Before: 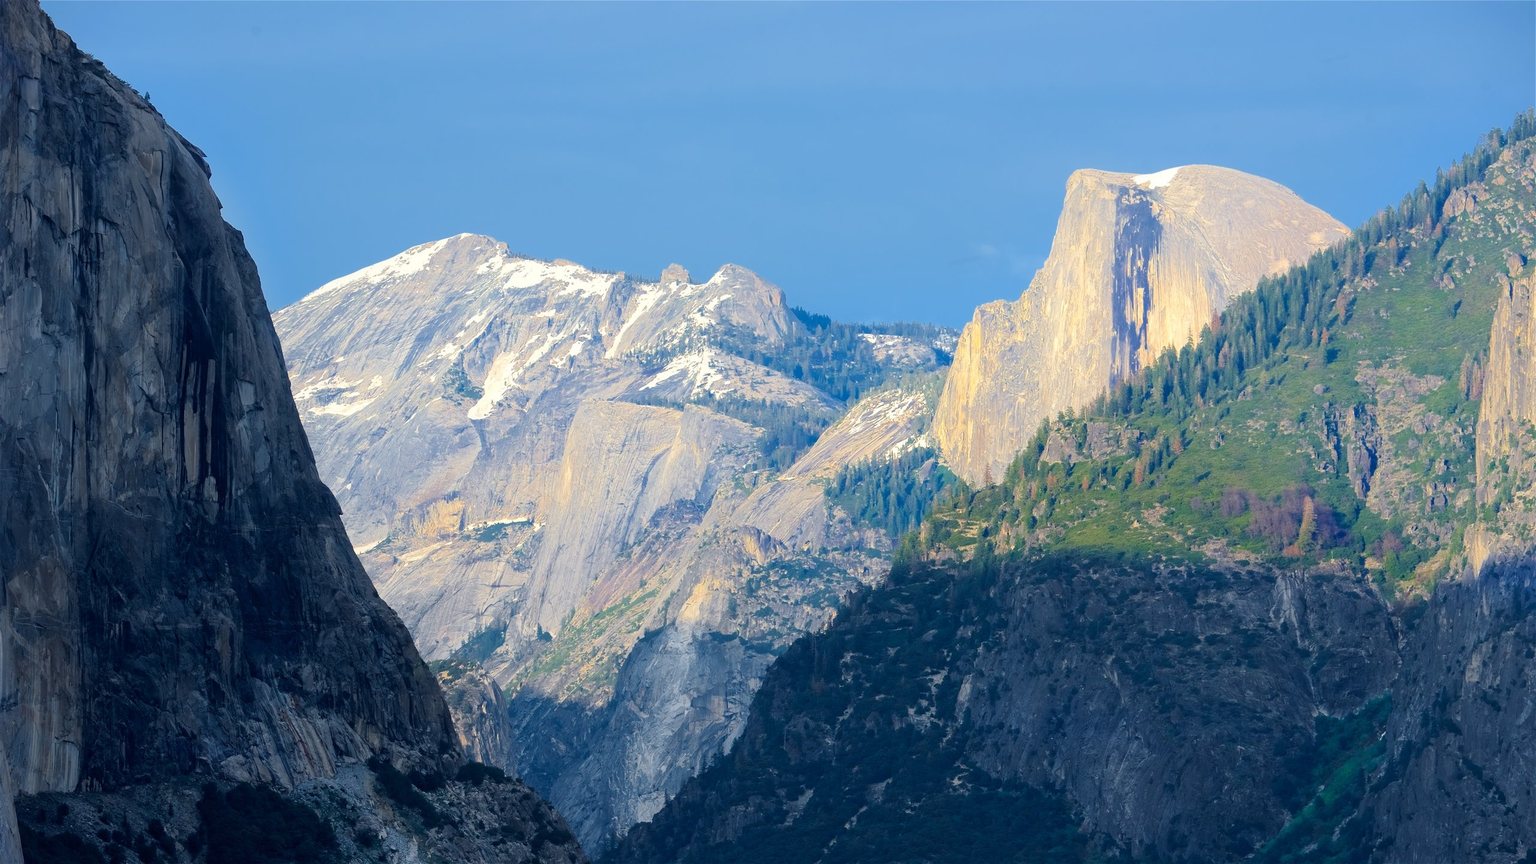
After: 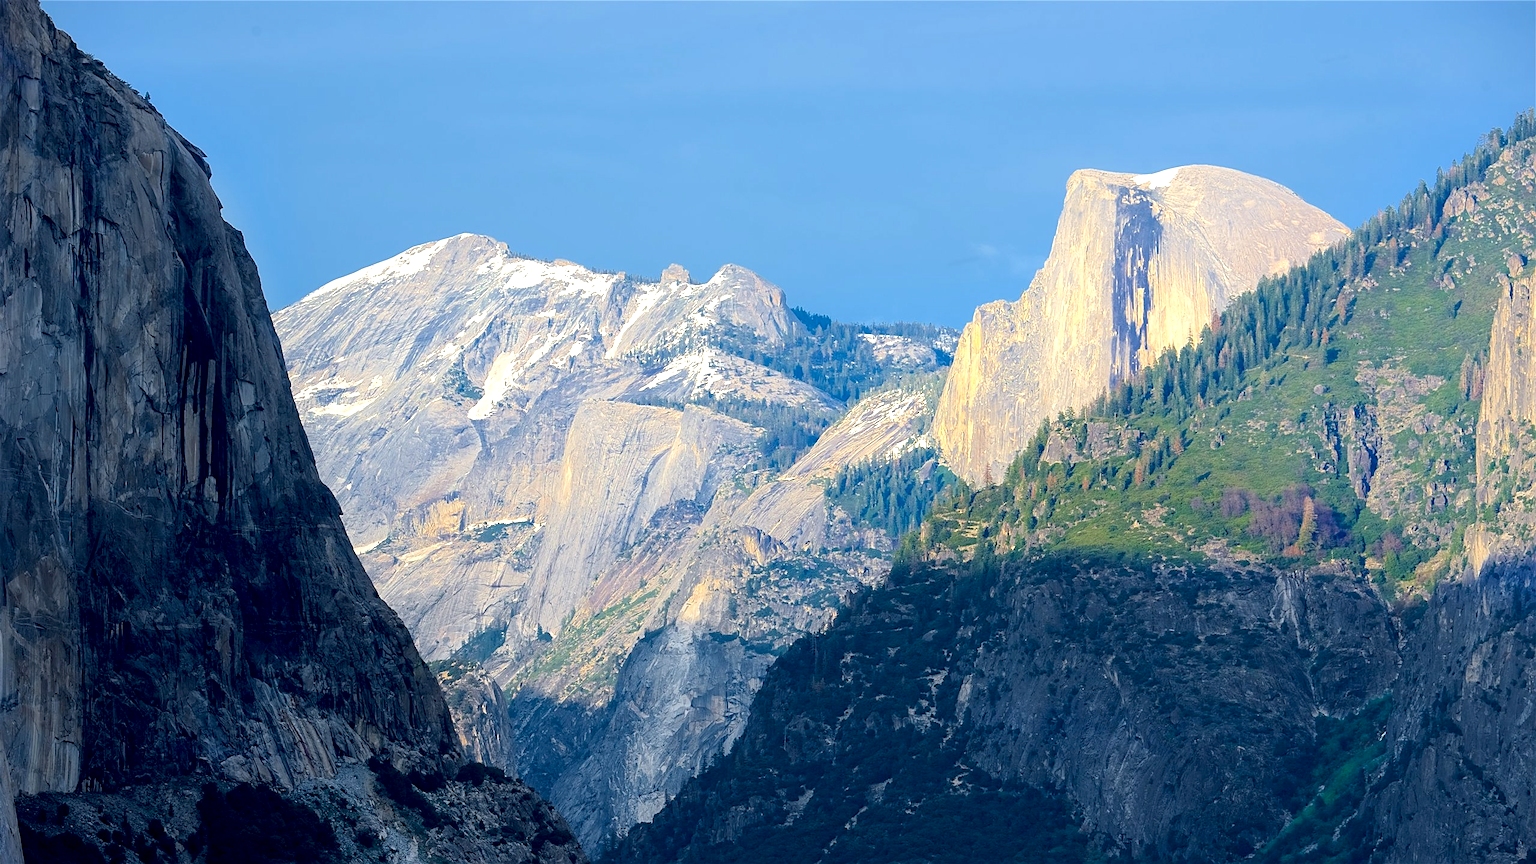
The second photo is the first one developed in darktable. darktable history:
exposure: black level correction 0.005, exposure 0.286 EV, compensate highlight preservation false
local contrast: highlights 61%, shadows 106%, detail 107%, midtone range 0.529
sharpen: on, module defaults
